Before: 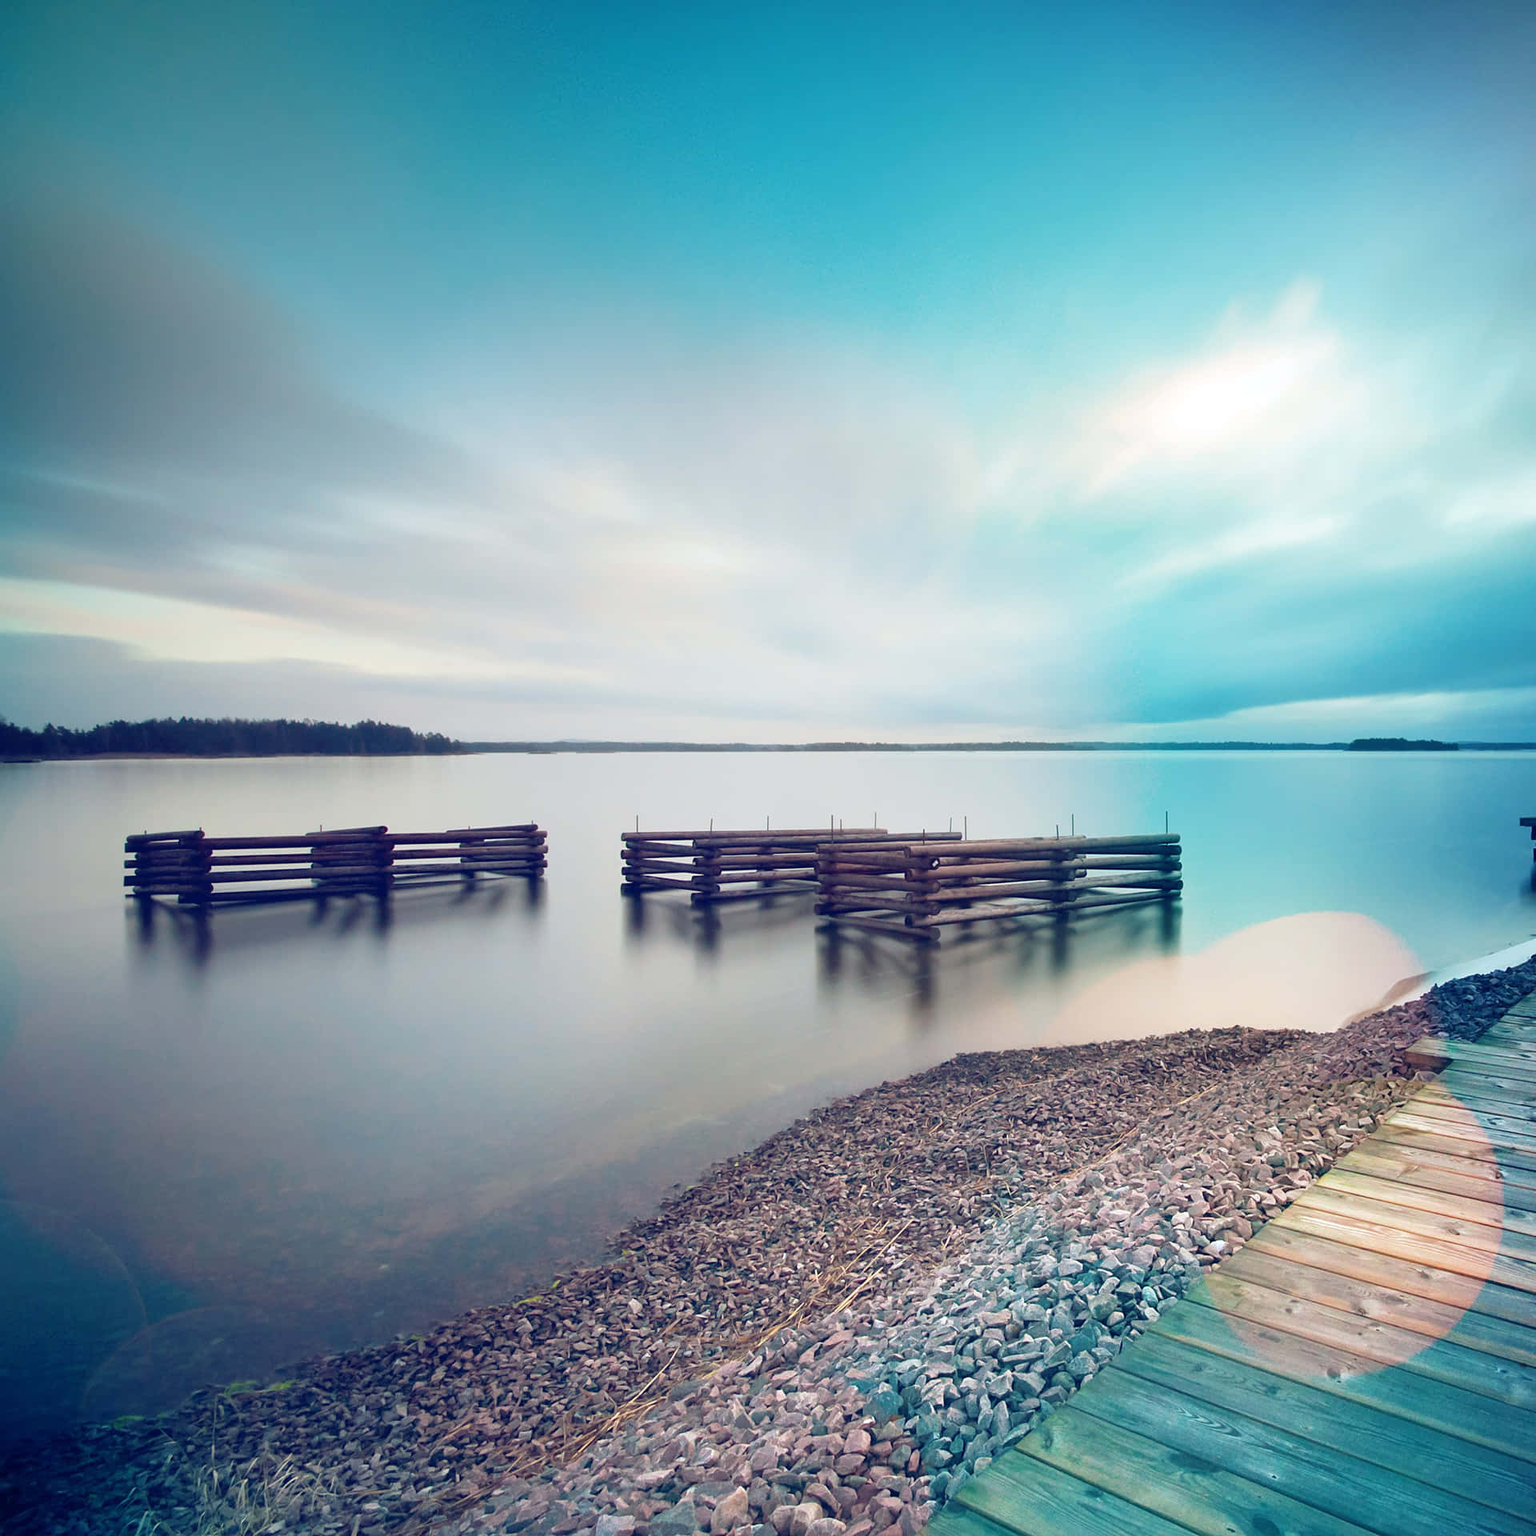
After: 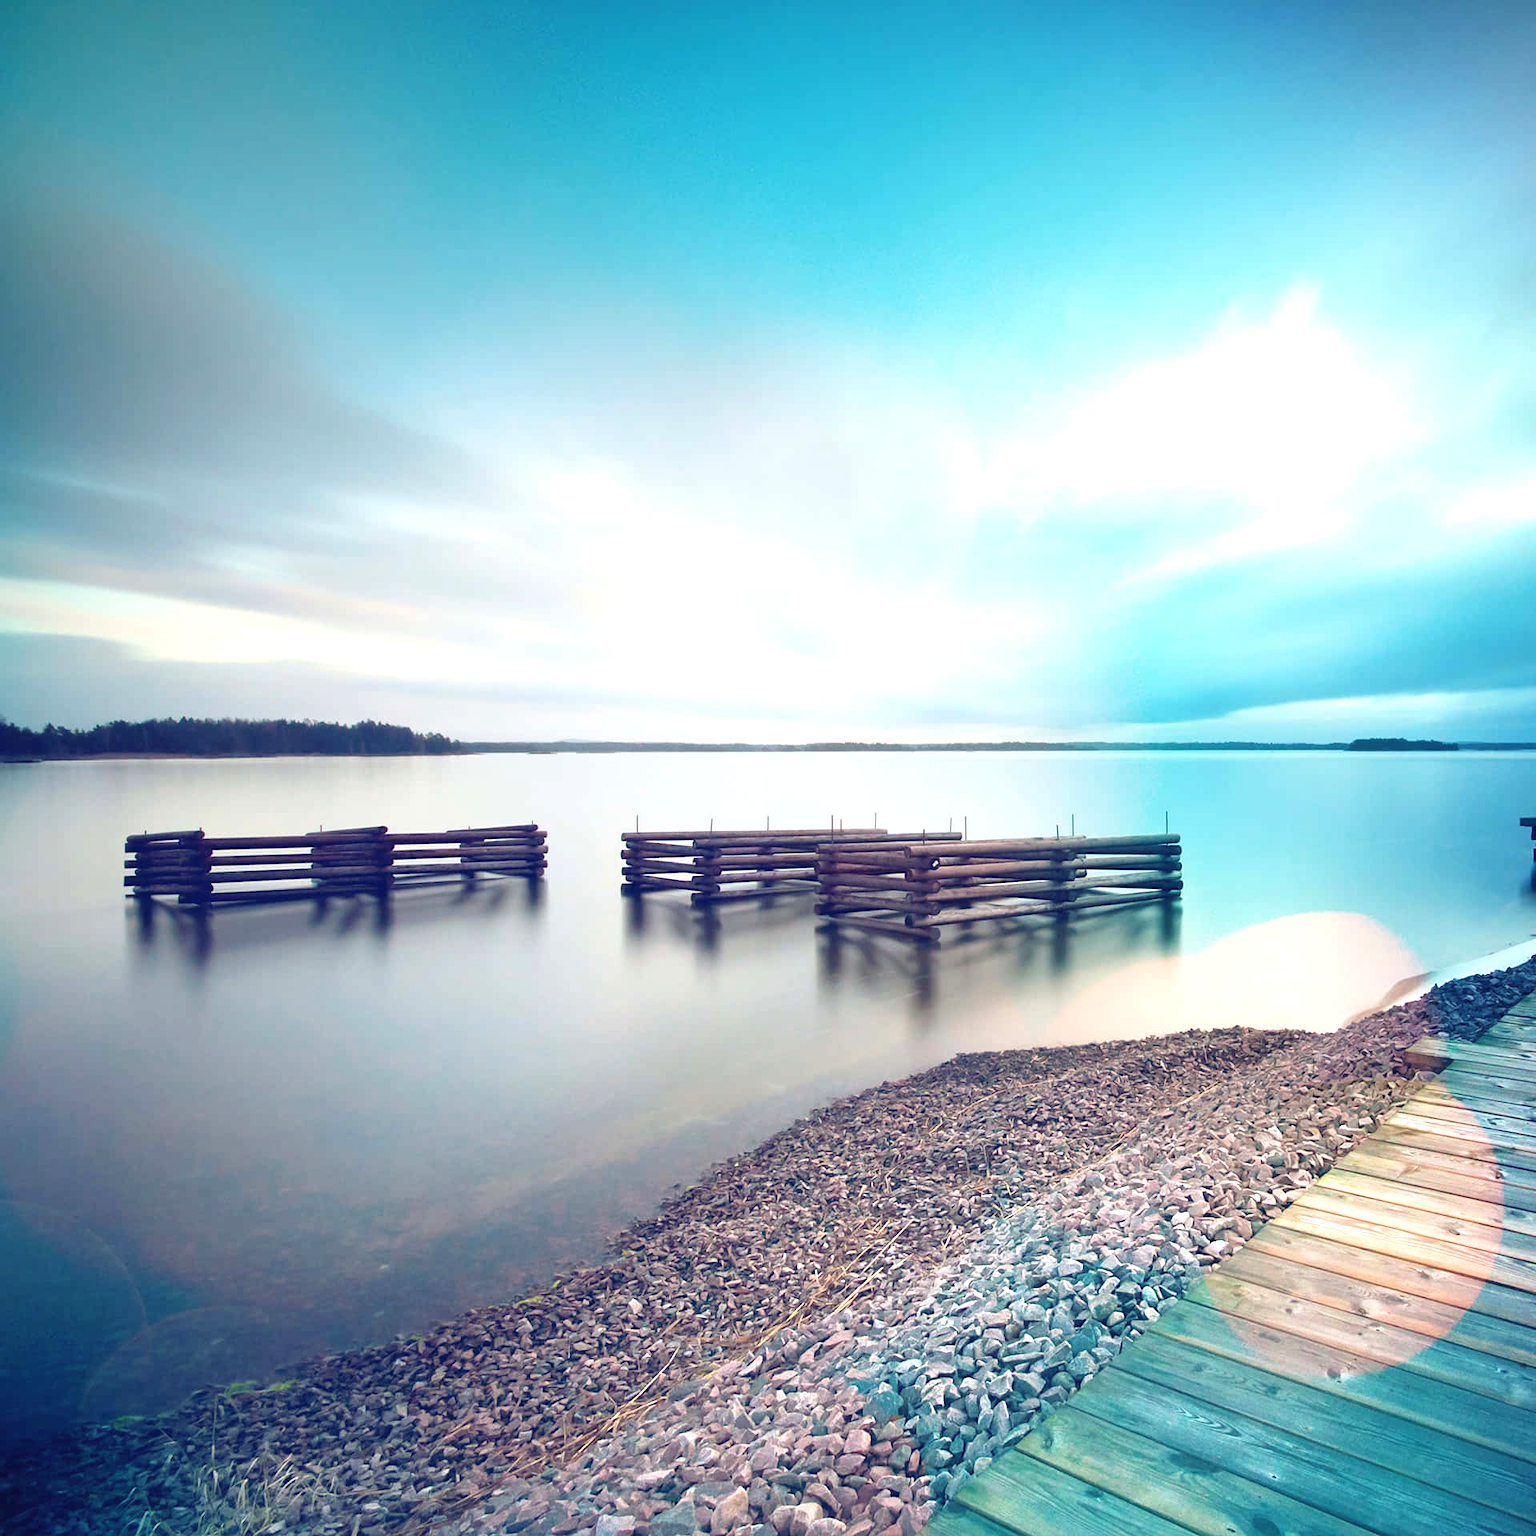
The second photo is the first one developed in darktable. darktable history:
exposure: black level correction -0.002, exposure 0.528 EV, compensate highlight preservation false
